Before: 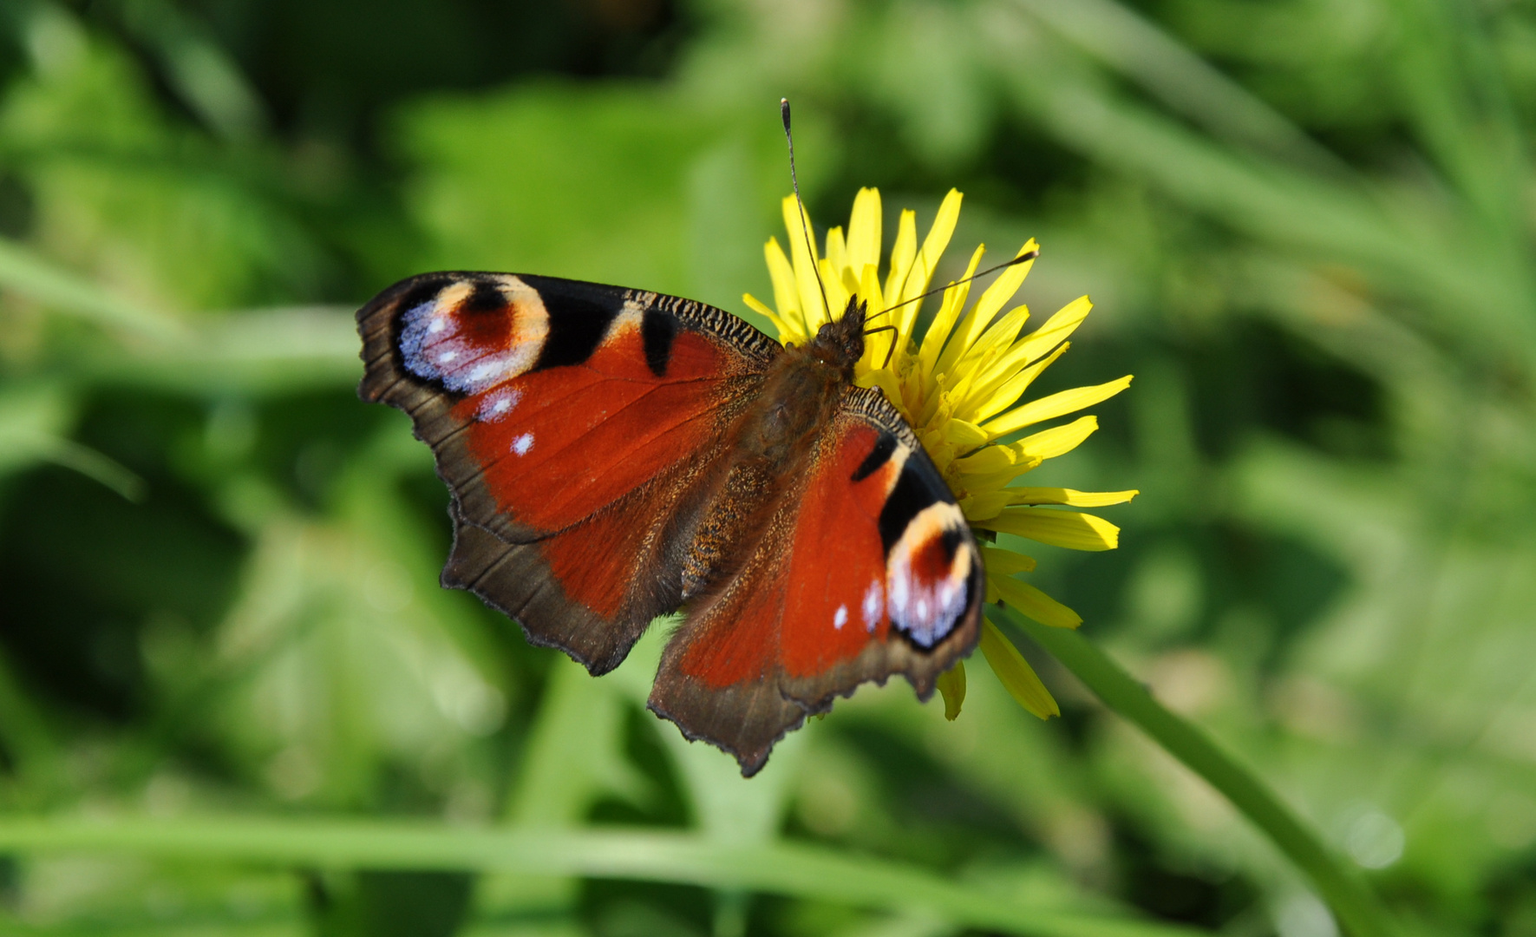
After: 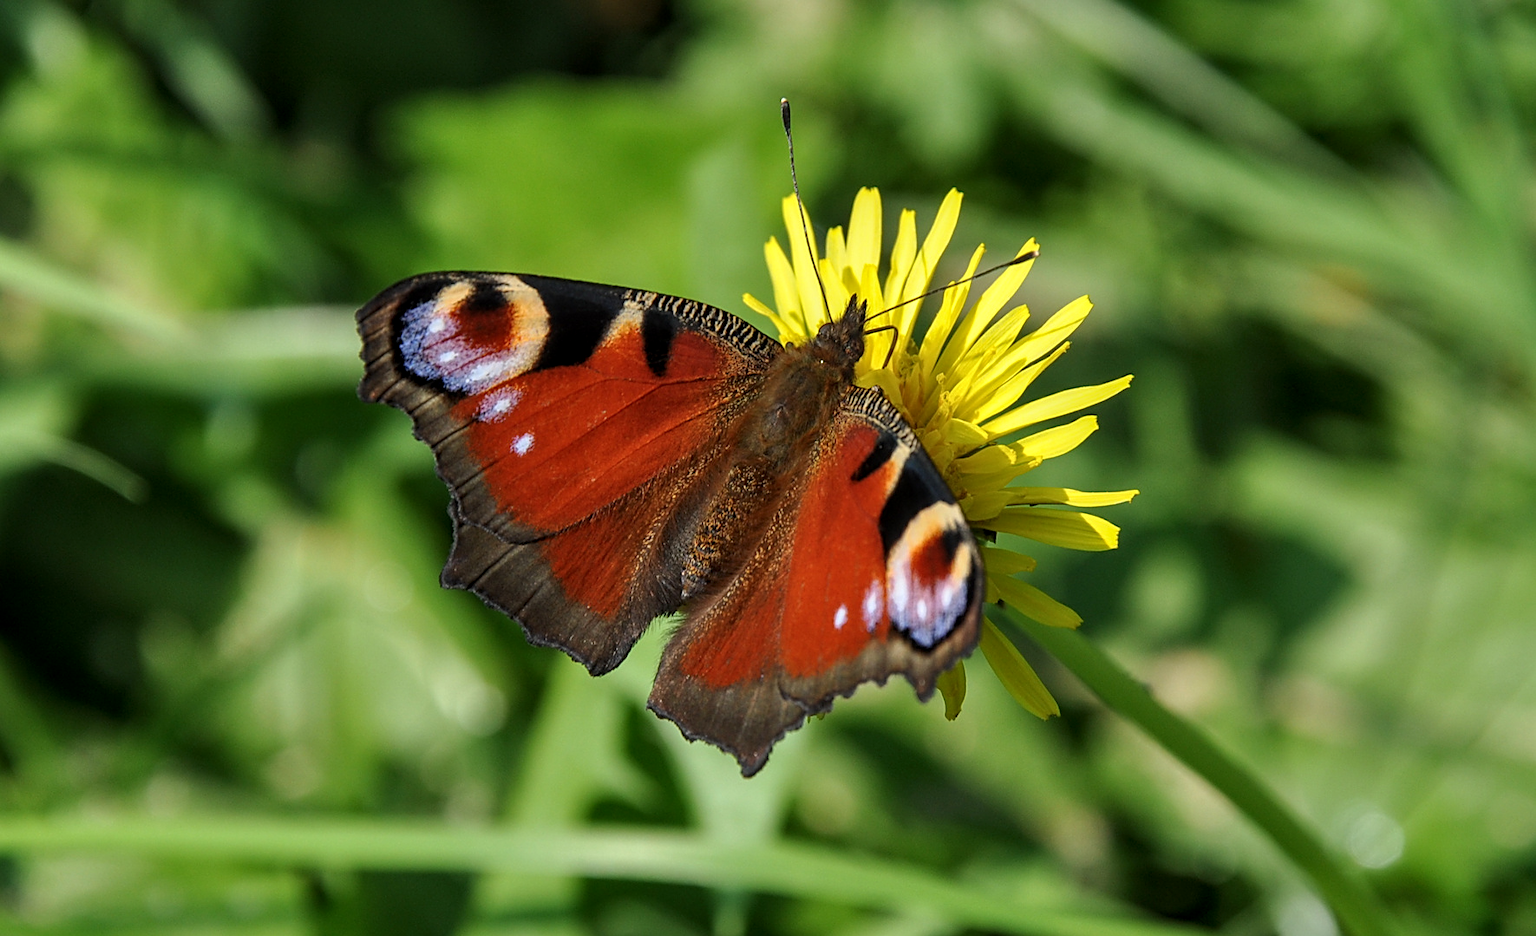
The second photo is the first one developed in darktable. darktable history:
local contrast: on, module defaults
sharpen: on, module defaults
white balance: red 1, blue 1
